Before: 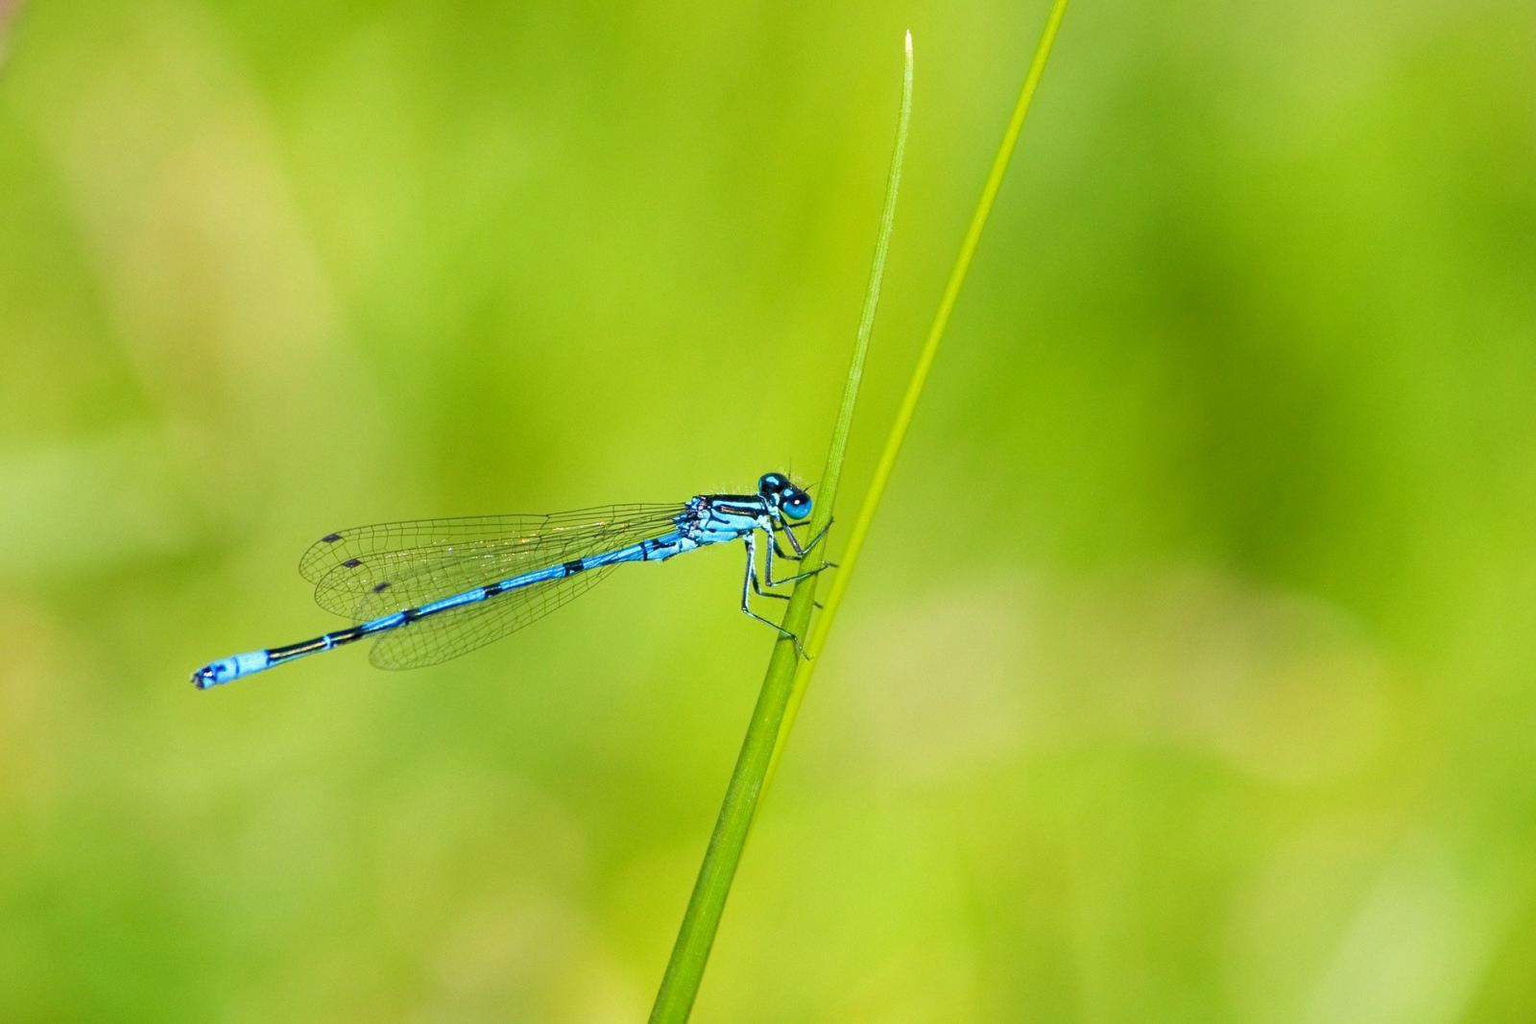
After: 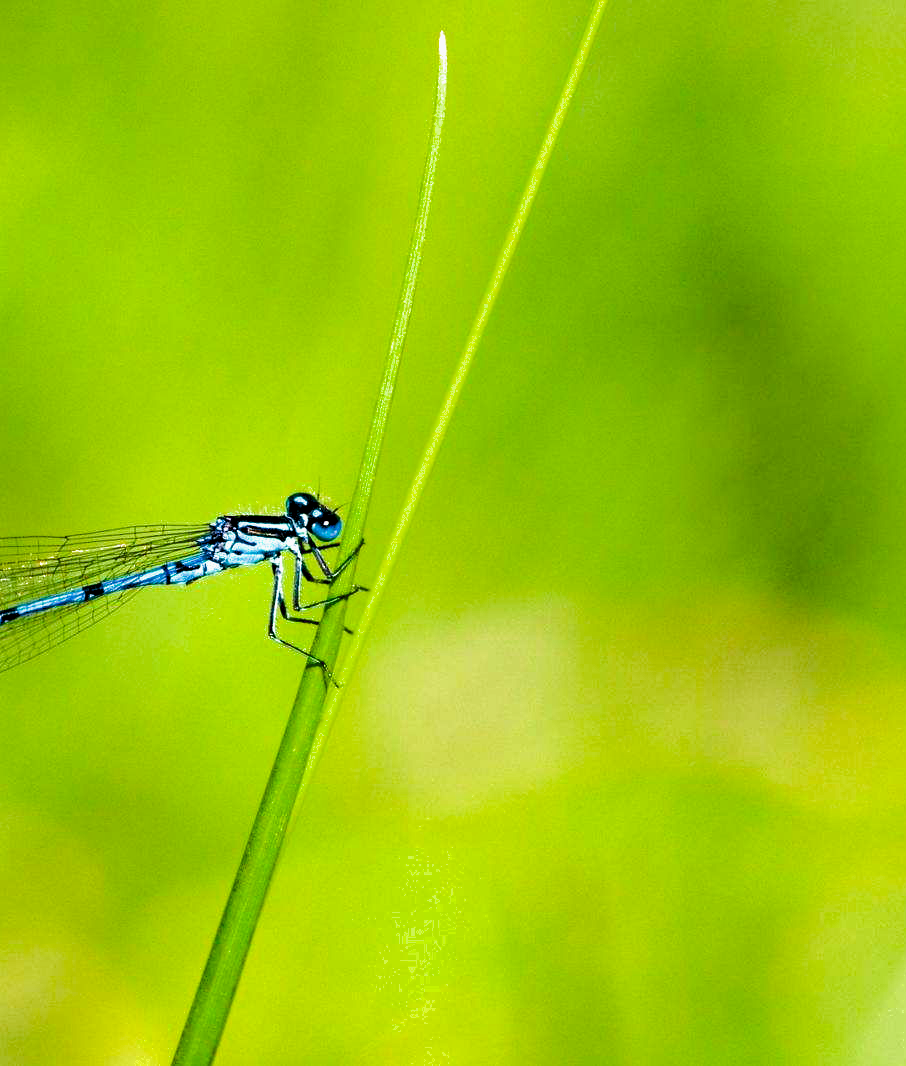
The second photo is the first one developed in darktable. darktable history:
filmic rgb: middle gray luminance 18.25%, black relative exposure -10.48 EV, white relative exposure 3.41 EV, target black luminance 0%, hardness 6.02, latitude 98.4%, contrast 0.847, shadows ↔ highlights balance 0.735%
shadows and highlights: shadows 43.76, white point adjustment -1.39, soften with gaussian
crop: left 31.505%, top 0.013%, right 11.857%
exposure: black level correction 0.032, exposure 0.313 EV, compensate highlight preservation false
tone equalizer: -8 EV -1.12 EV, -7 EV -0.978 EV, -6 EV -0.842 EV, -5 EV -0.616 EV, -3 EV 0.607 EV, -2 EV 0.874 EV, -1 EV 1 EV, +0 EV 1.06 EV, edges refinement/feathering 500, mask exposure compensation -1.26 EV, preserve details no
